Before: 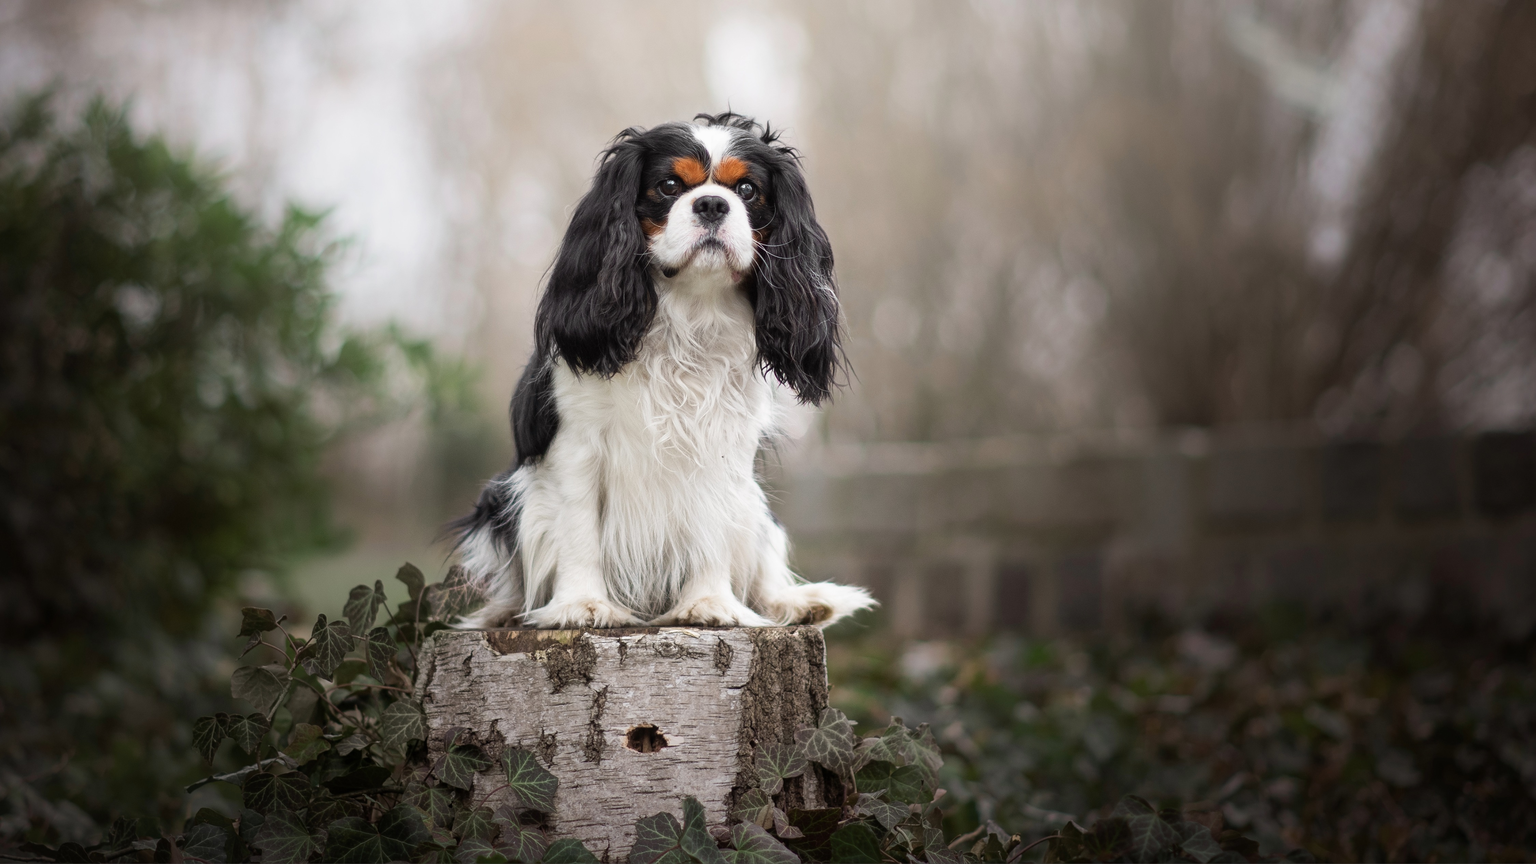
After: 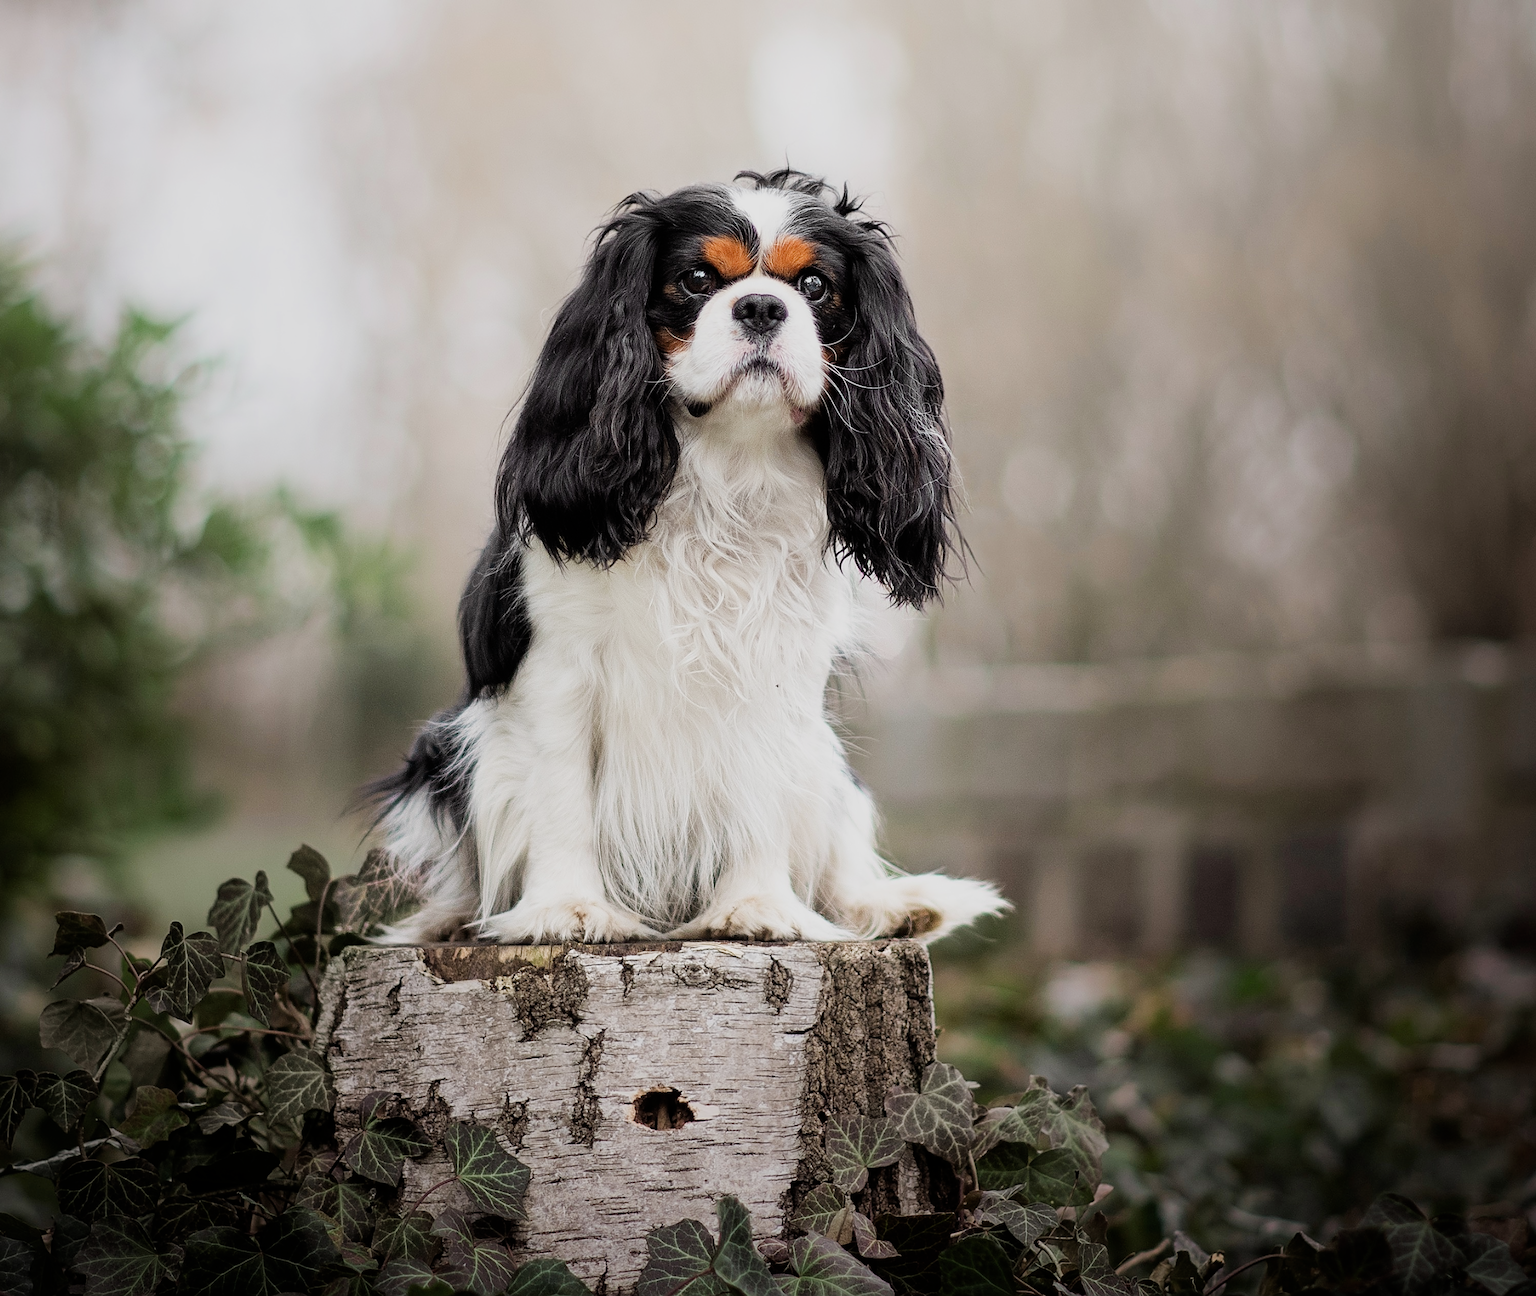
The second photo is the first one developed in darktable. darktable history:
filmic rgb: hardness 4.17
tone curve: curves: ch0 [(0, 0) (0.004, 0.002) (0.02, 0.013) (0.218, 0.218) (0.664, 0.718) (0.832, 0.873) (1, 1)], preserve colors none
crop and rotate: left 13.342%, right 19.991%
sharpen: on, module defaults
